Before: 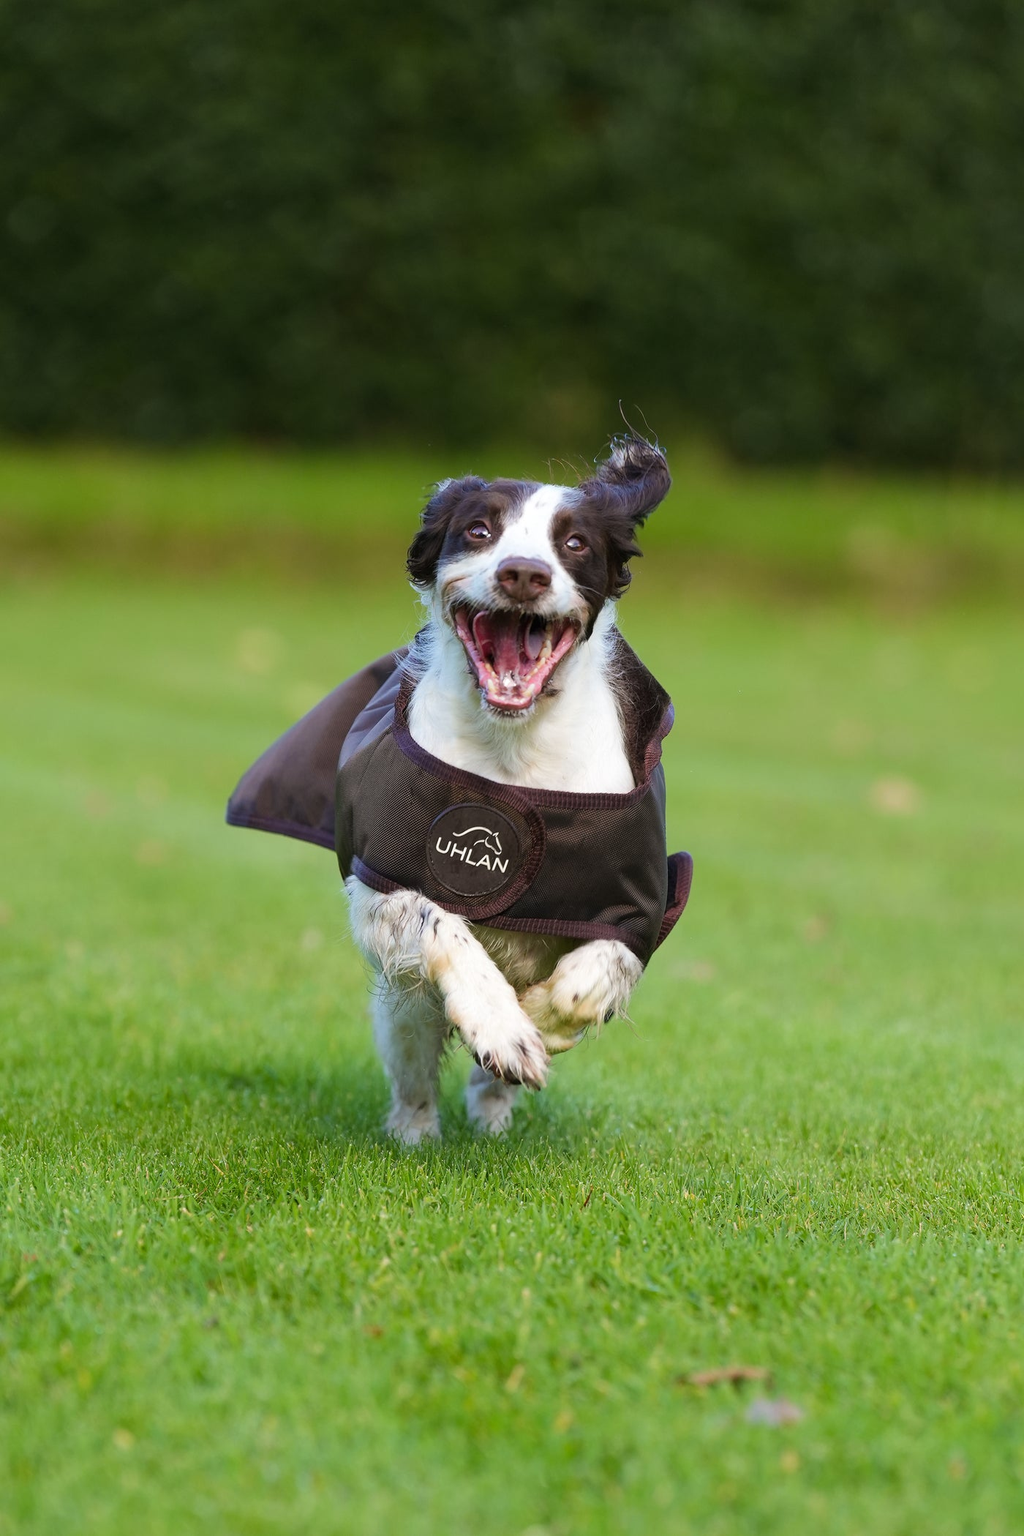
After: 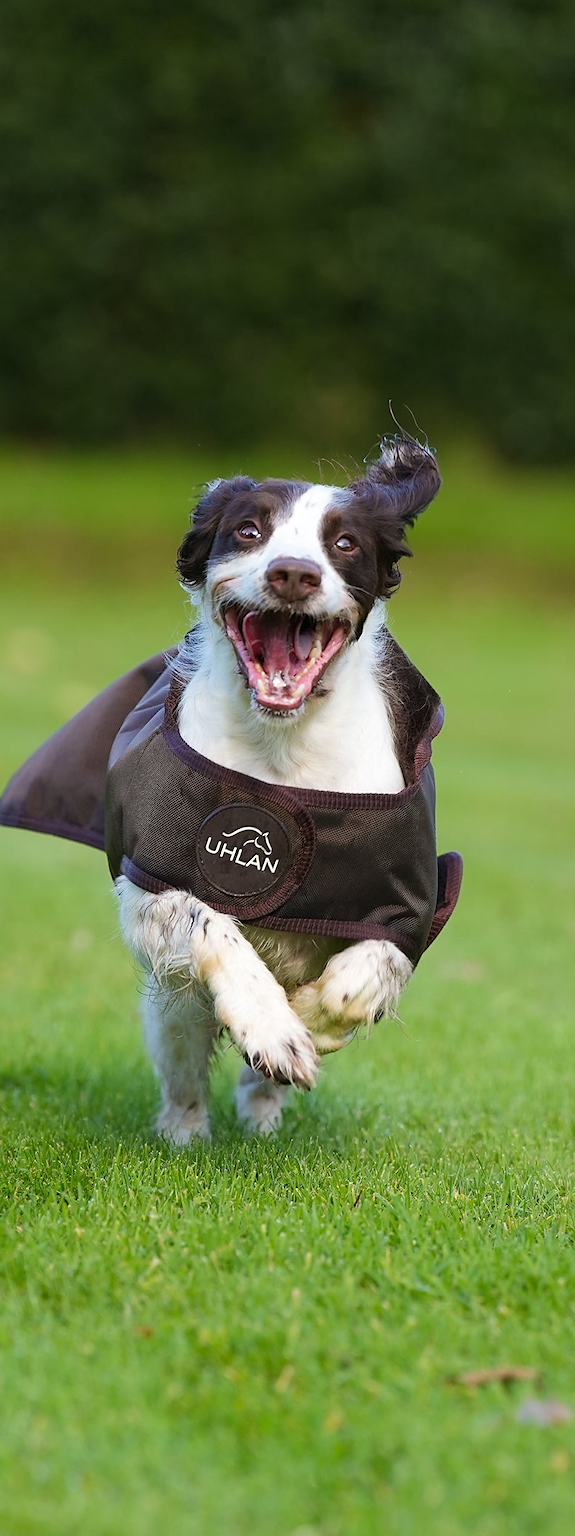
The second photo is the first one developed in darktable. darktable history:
crop and rotate: left 22.516%, right 21.234%
sharpen: radius 1.864, amount 0.398, threshold 1.271
